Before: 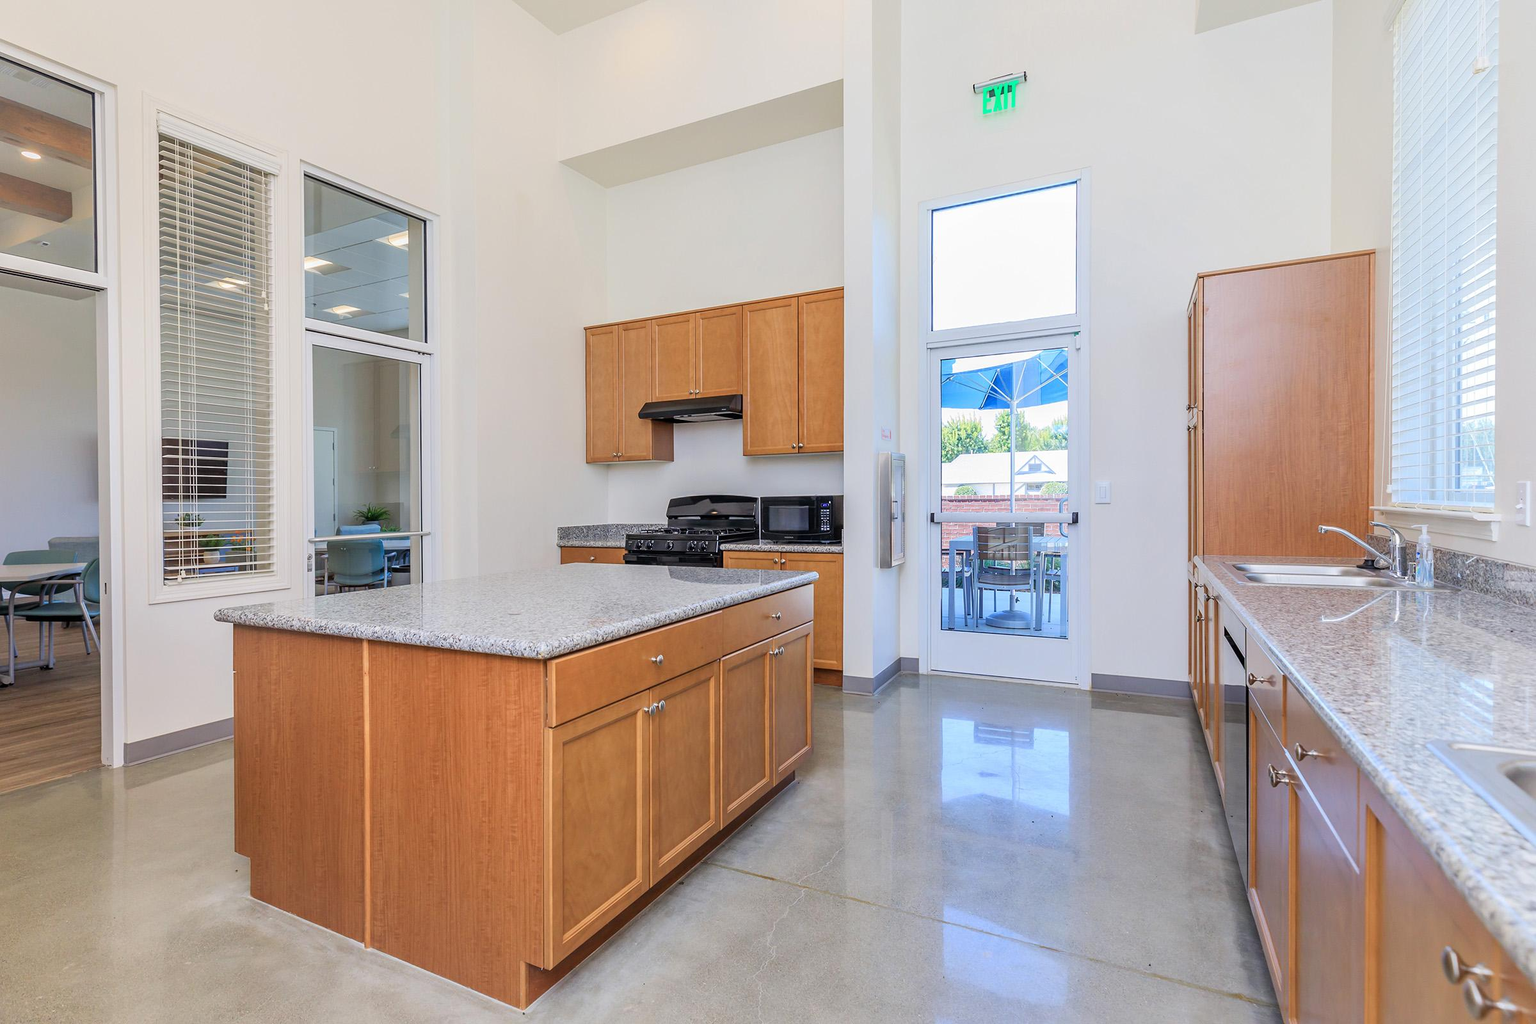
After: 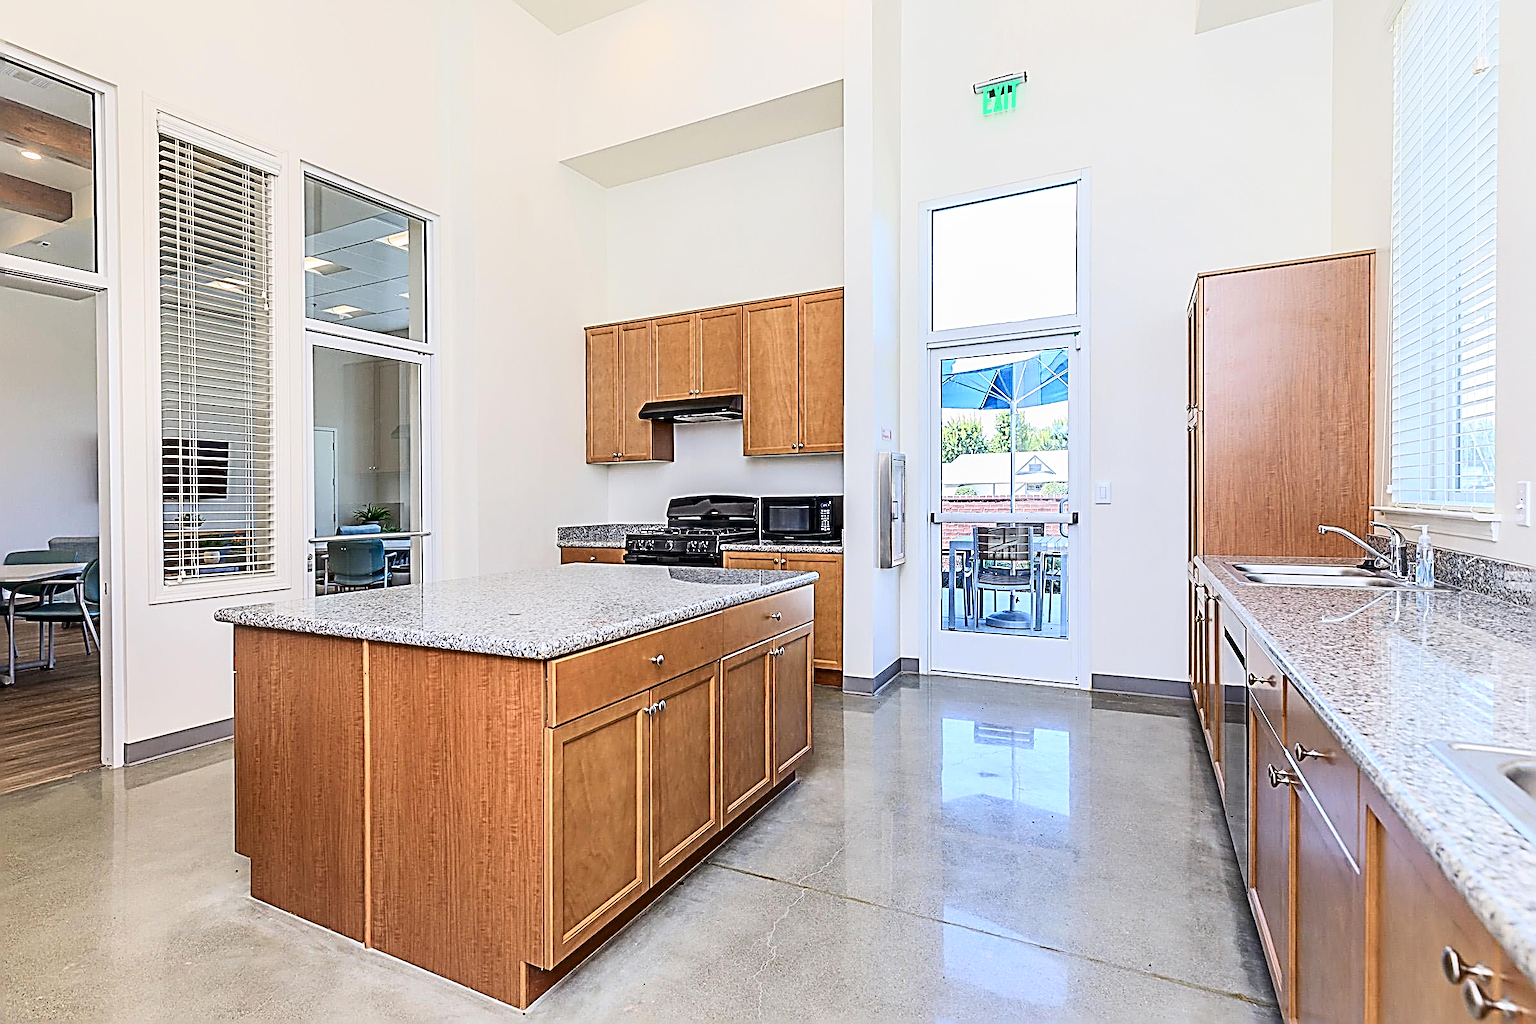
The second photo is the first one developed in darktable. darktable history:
contrast brightness saturation: contrast 0.28
sharpen: radius 3.158, amount 1.731
